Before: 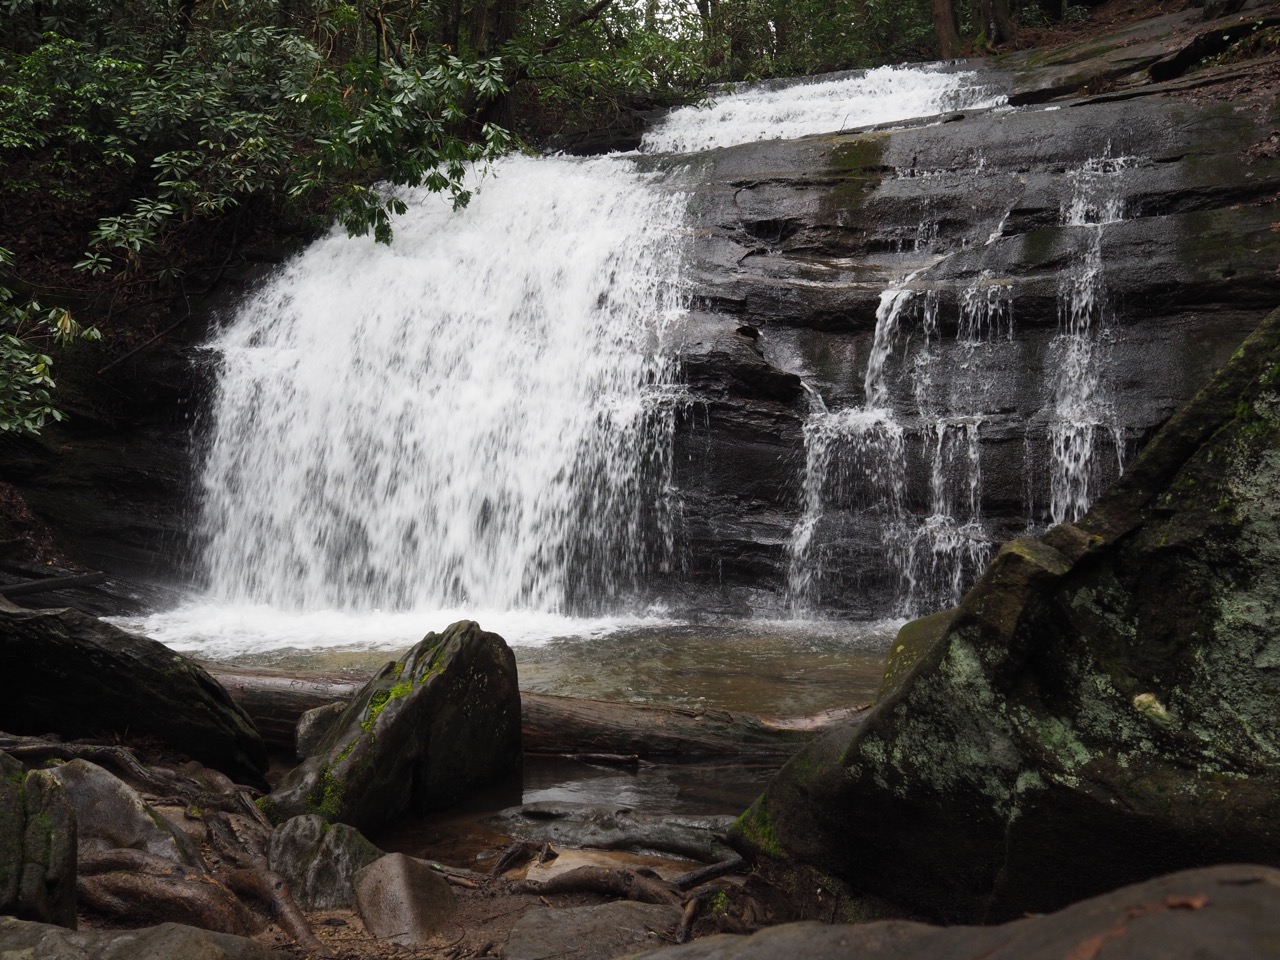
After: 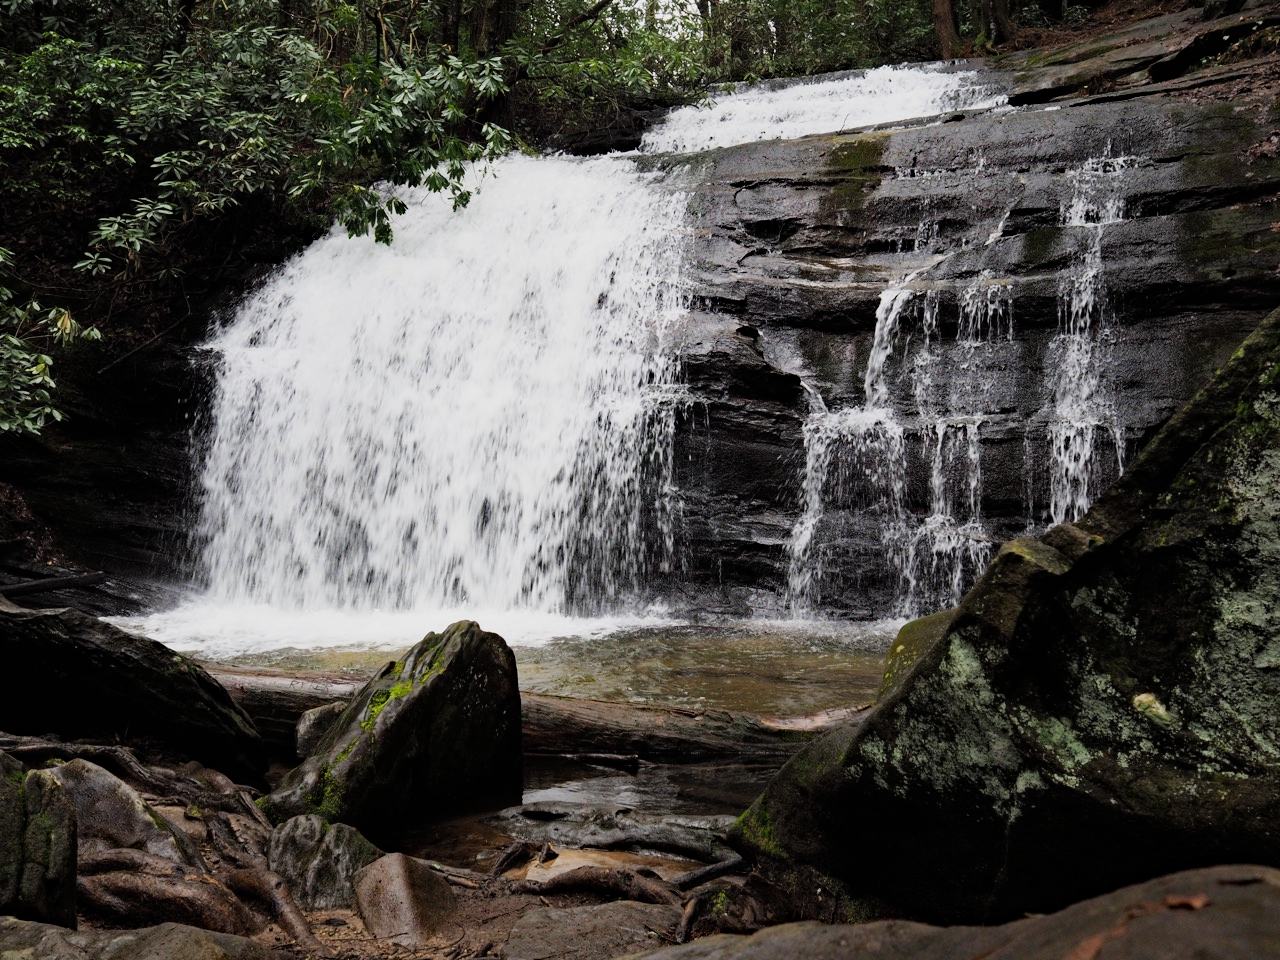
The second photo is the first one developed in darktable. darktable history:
filmic rgb: black relative exposure -7.65 EV, white relative exposure 4.56 EV, hardness 3.61, contrast 1.056
exposure: black level correction 0, exposure 0.698 EV, compensate exposure bias true, compensate highlight preservation false
haze removal: strength 0.419
color calibration: illuminant same as pipeline (D50), adaptation XYZ, x 0.347, y 0.358, temperature 5014.78 K
